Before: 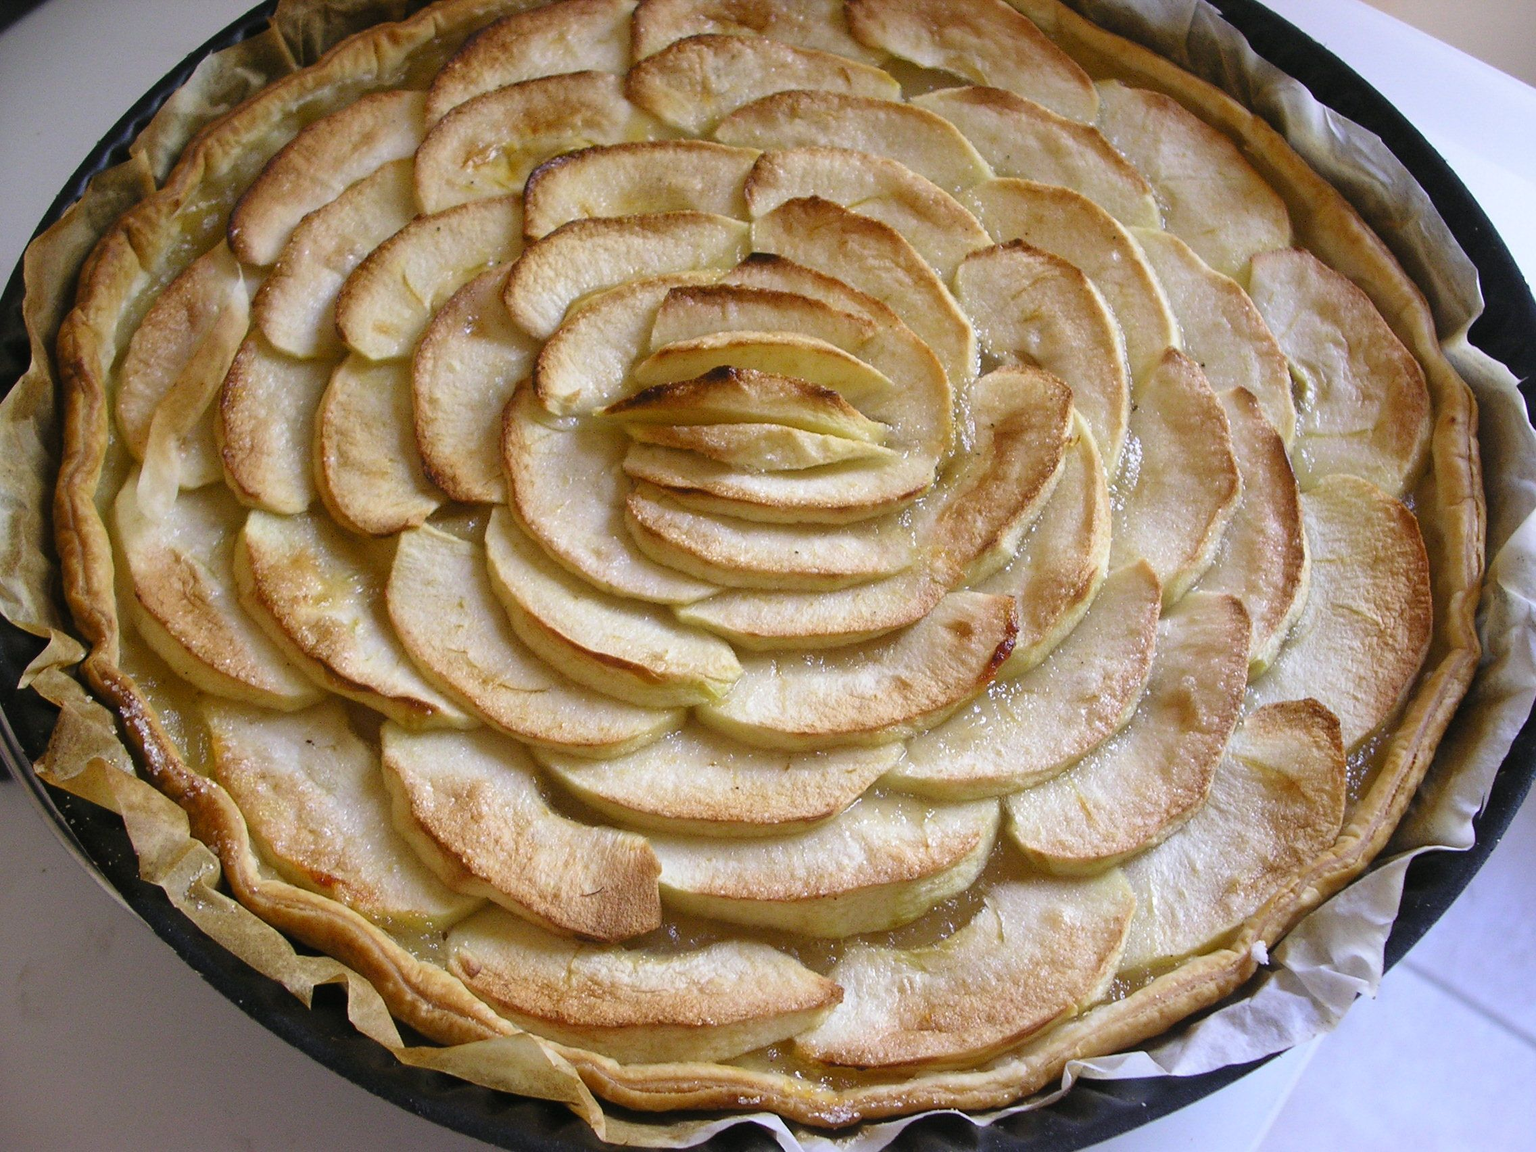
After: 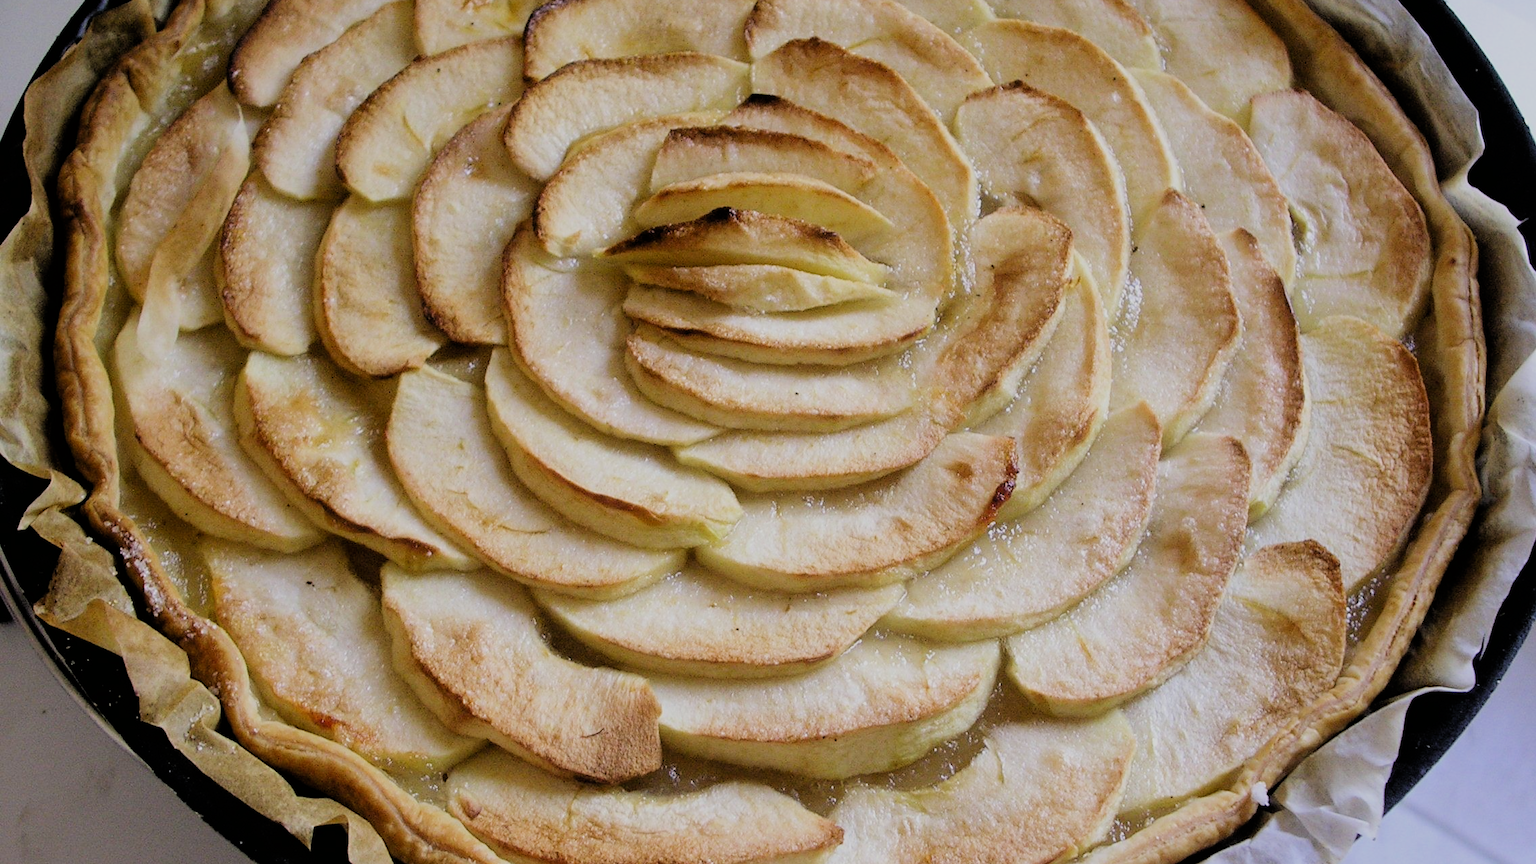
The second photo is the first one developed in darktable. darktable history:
crop: top 13.819%, bottom 11.169%
filmic rgb: black relative exposure -4.14 EV, white relative exposure 5.1 EV, hardness 2.11, contrast 1.165
